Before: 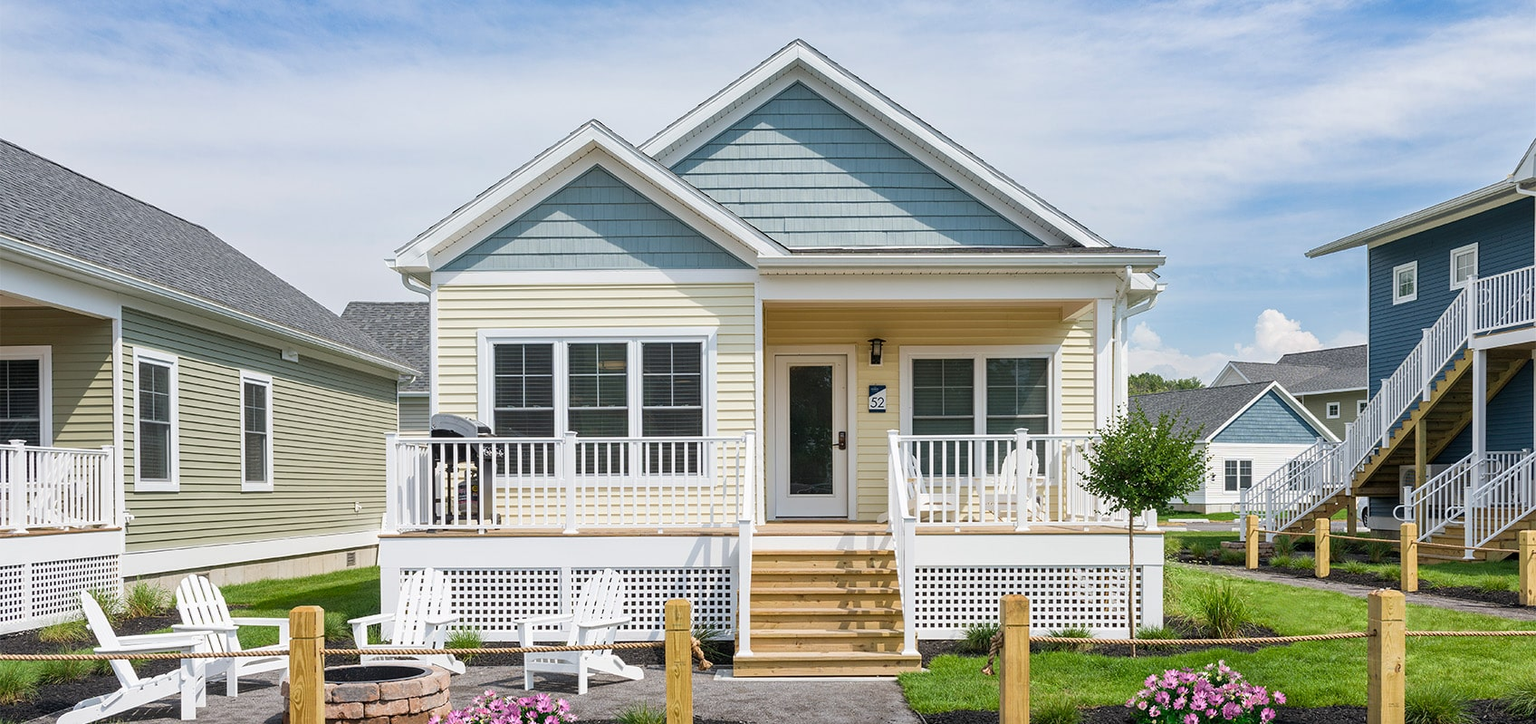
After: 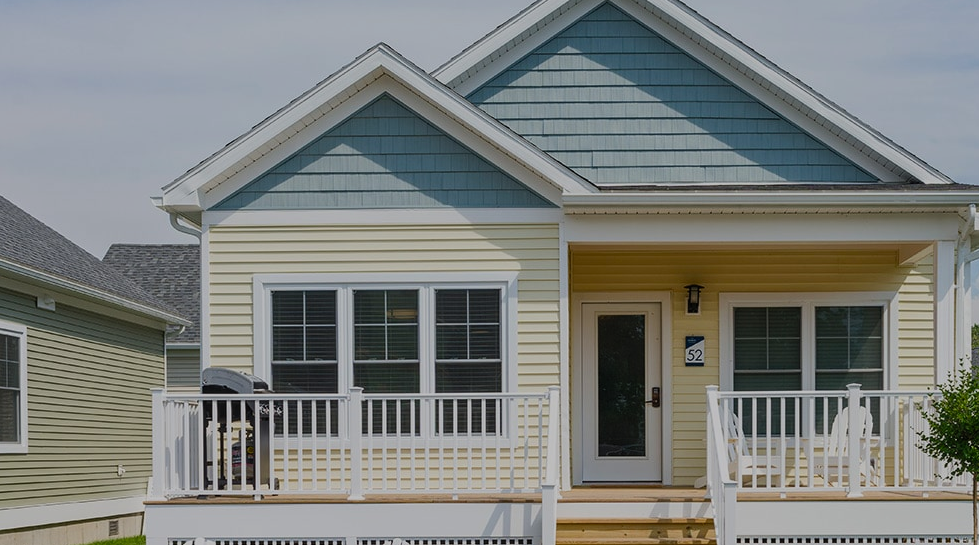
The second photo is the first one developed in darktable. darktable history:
color balance: output saturation 110%
crop: left 16.202%, top 11.208%, right 26.045%, bottom 20.557%
contrast brightness saturation: contrast 0.2, brightness 0.16, saturation 0.22
exposure: exposure -1.468 EV, compensate highlight preservation false
